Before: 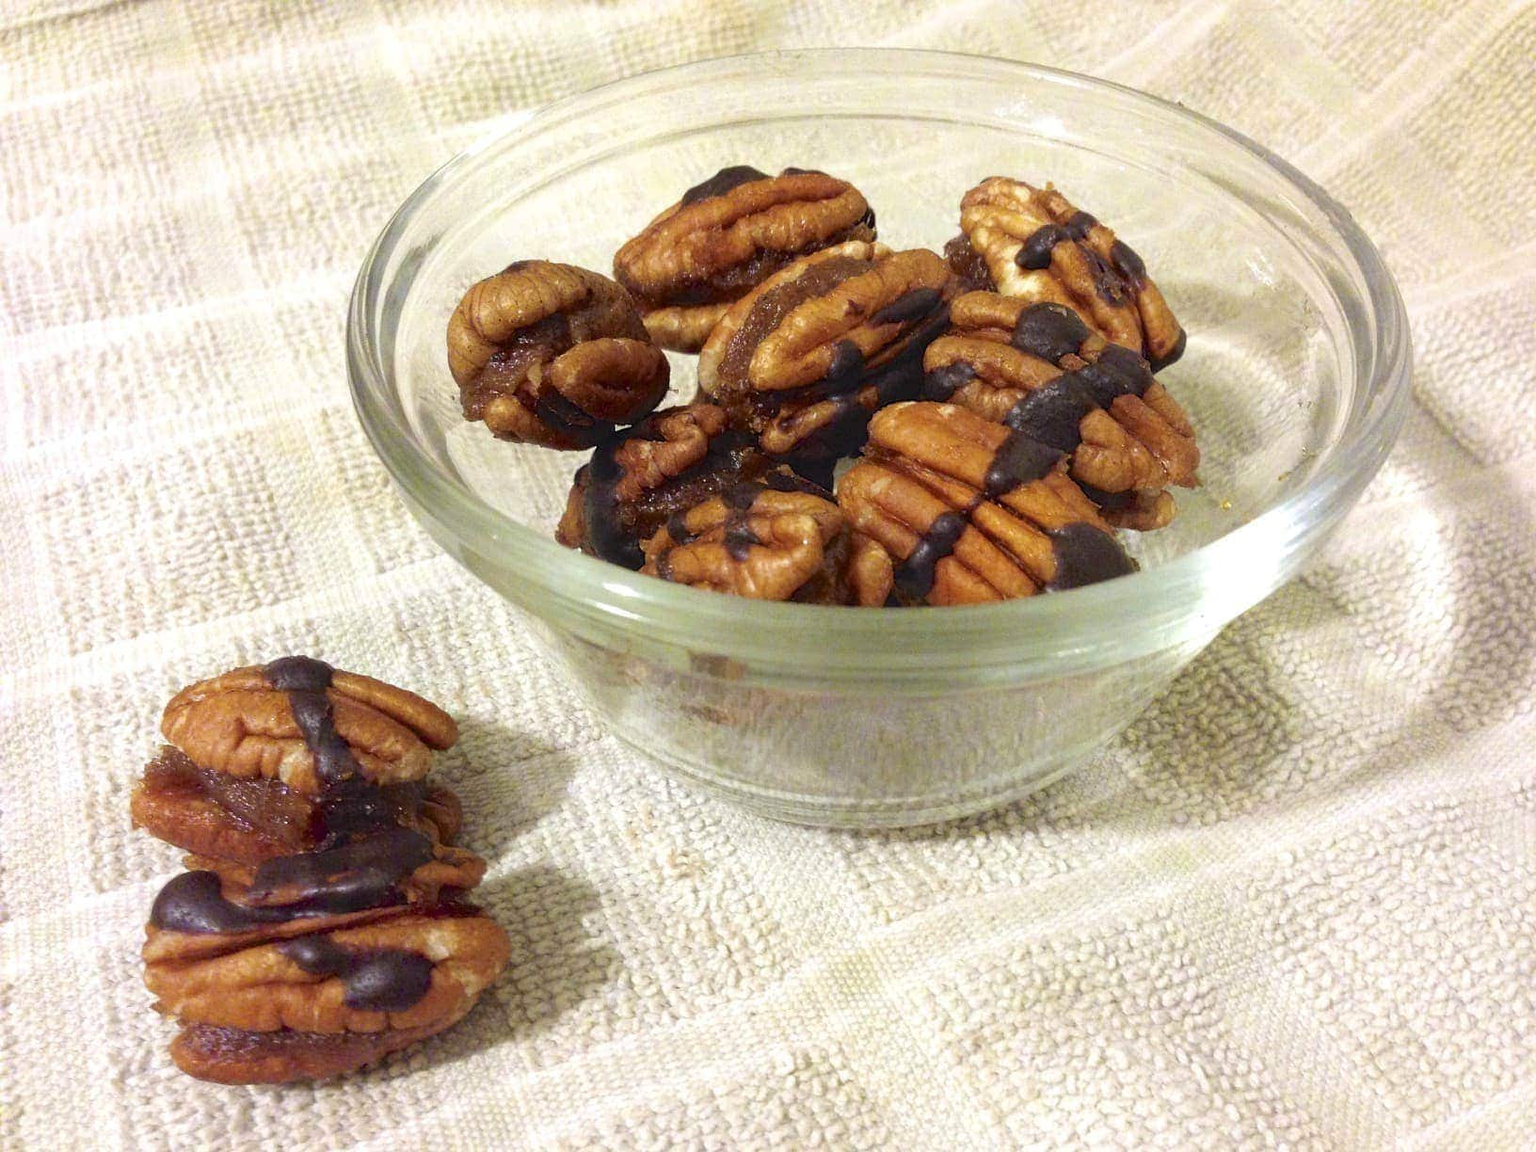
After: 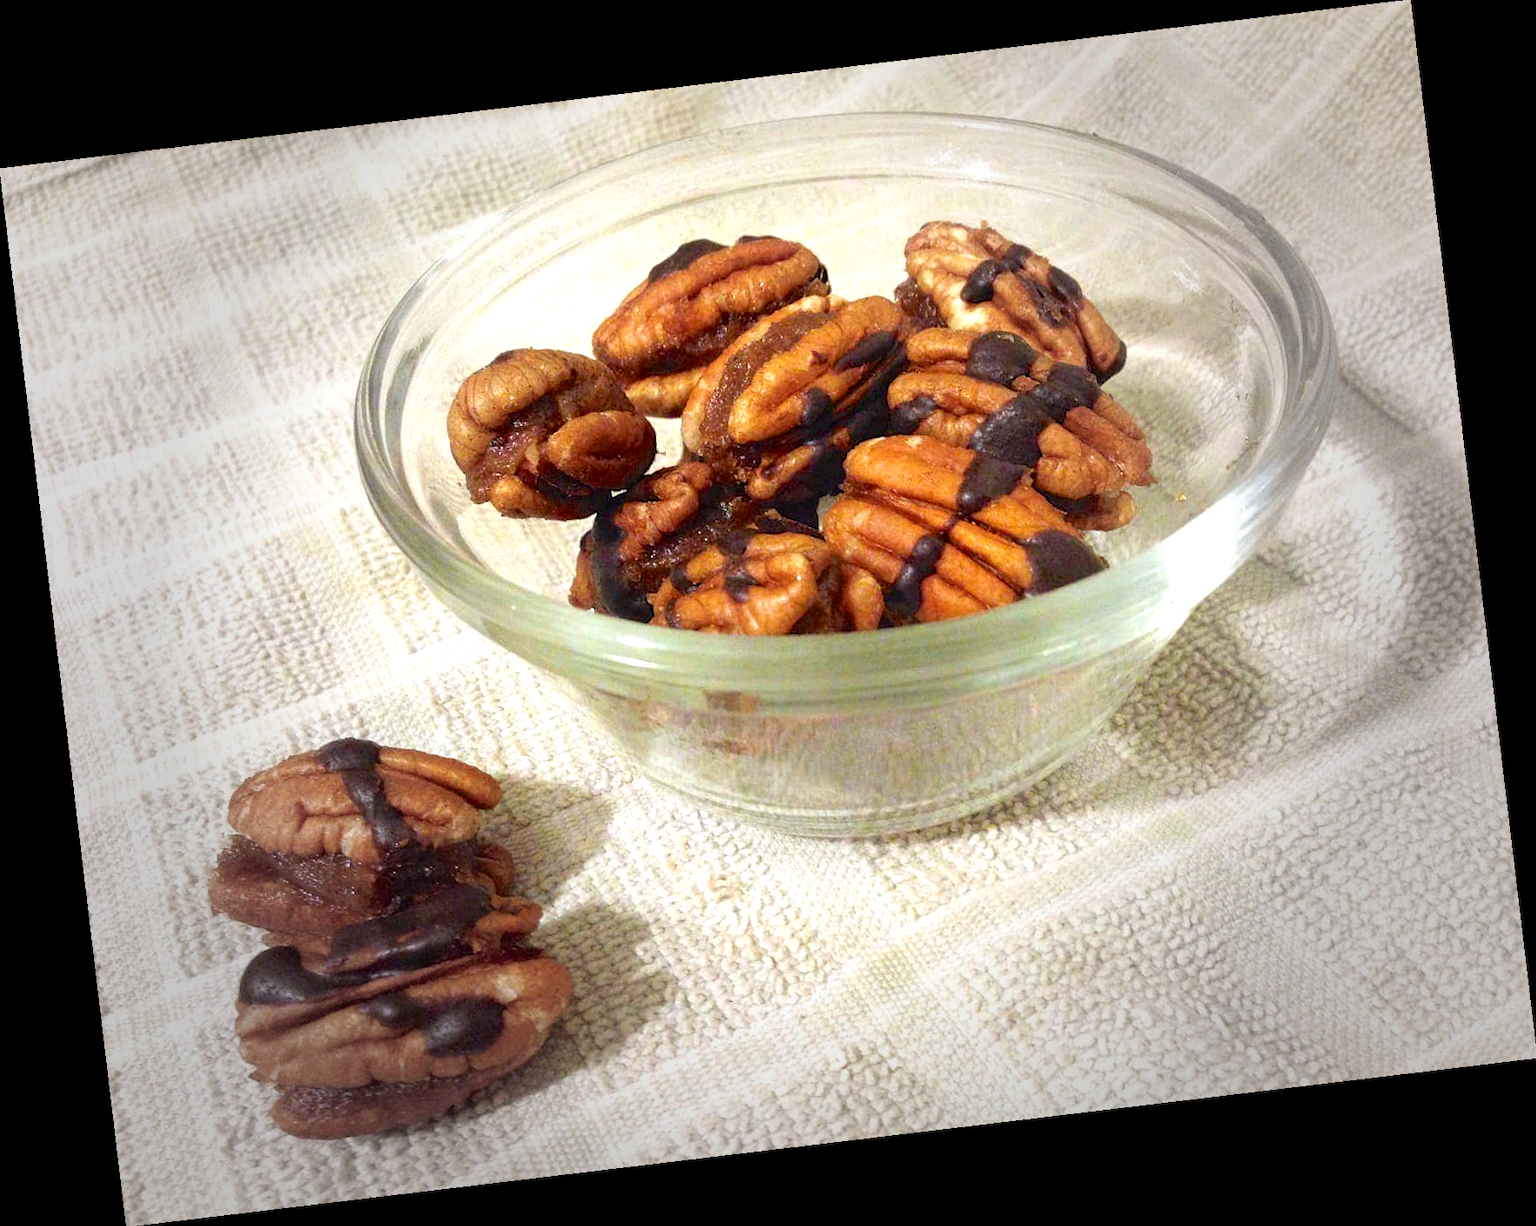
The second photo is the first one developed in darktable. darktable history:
exposure: black level correction 0.001, exposure 0.5 EV, compensate exposure bias true, compensate highlight preservation false
graduated density: rotation -180°, offset 24.95
rotate and perspective: rotation -6.83°, automatic cropping off
vignetting: fall-off start 40%, fall-off radius 40%
